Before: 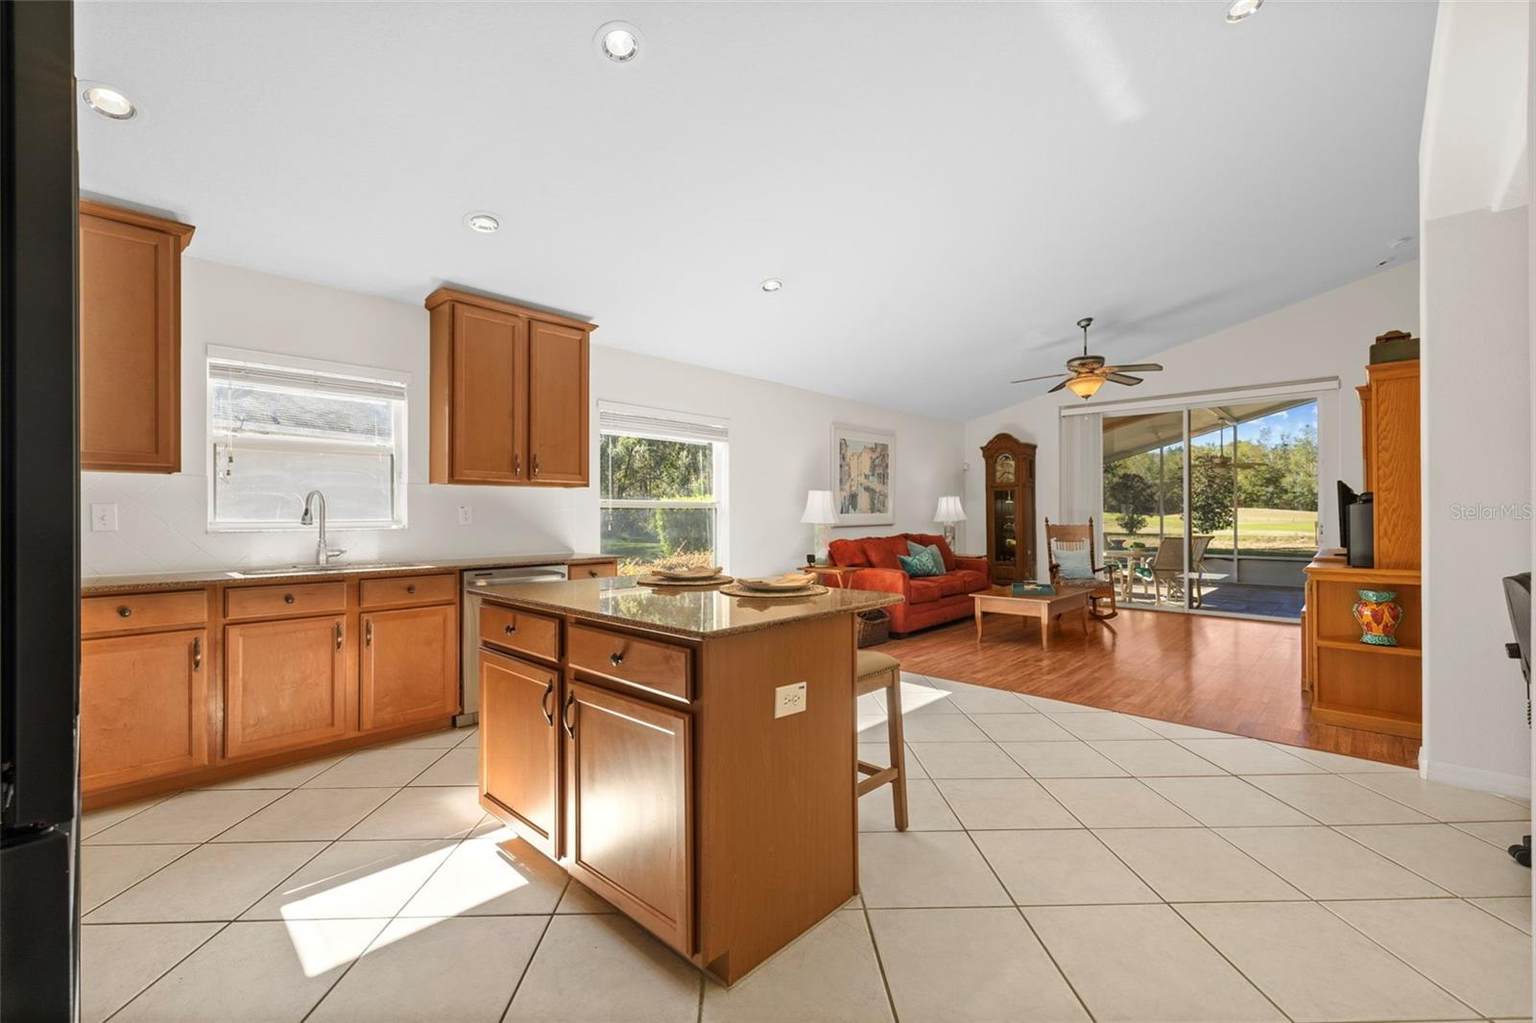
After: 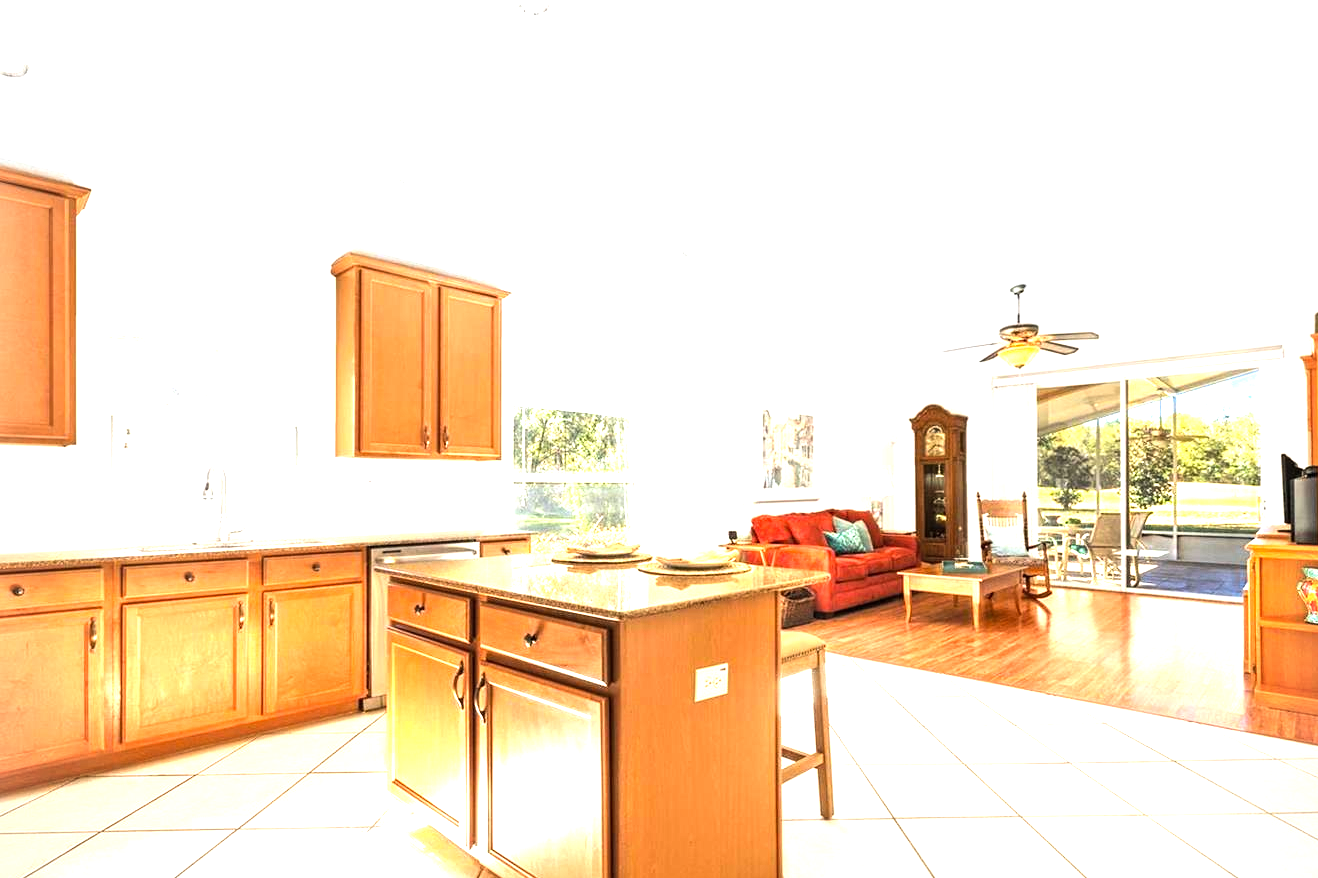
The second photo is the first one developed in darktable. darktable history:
contrast equalizer: y [[0.5, 0.5, 0.5, 0.539, 0.64, 0.611], [0.5 ×6], [0.5 ×6], [0 ×6], [0 ×6]], mix 0.305
tone equalizer: -8 EV -1.11 EV, -7 EV -1.01 EV, -6 EV -0.854 EV, -5 EV -0.606 EV, -3 EV 0.546 EV, -2 EV 0.875 EV, -1 EV 1.01 EV, +0 EV 1.07 EV, edges refinement/feathering 500, mask exposure compensation -1.57 EV, preserve details guided filter
crop and rotate: left 7.014%, top 4.471%, right 10.593%, bottom 13.103%
vignetting: fall-off start 92.4%
contrast brightness saturation: brightness 0.089, saturation 0.193
exposure: exposure 1.056 EV, compensate highlight preservation false
